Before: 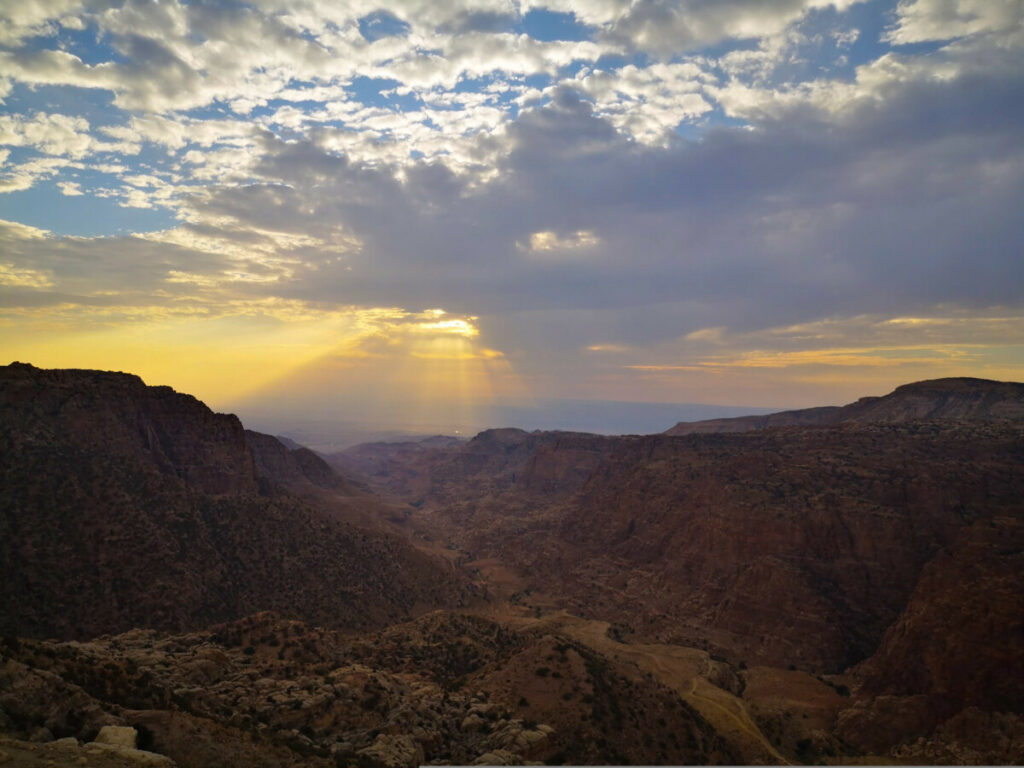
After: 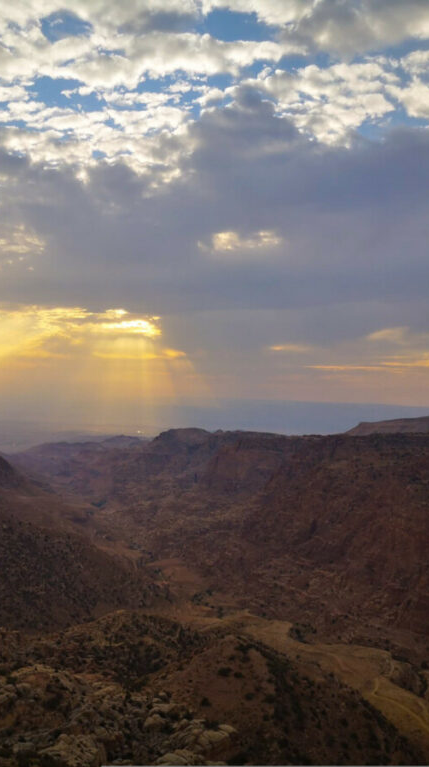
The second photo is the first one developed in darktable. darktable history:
color zones: curves: ch0 [(0.25, 0.5) (0.423, 0.5) (0.443, 0.5) (0.521, 0.756) (0.568, 0.5) (0.576, 0.5) (0.75, 0.5)]; ch1 [(0.25, 0.5) (0.423, 0.5) (0.443, 0.5) (0.539, 0.873) (0.624, 0.565) (0.631, 0.5) (0.75, 0.5)]
crop: left 31.088%, right 26.937%
